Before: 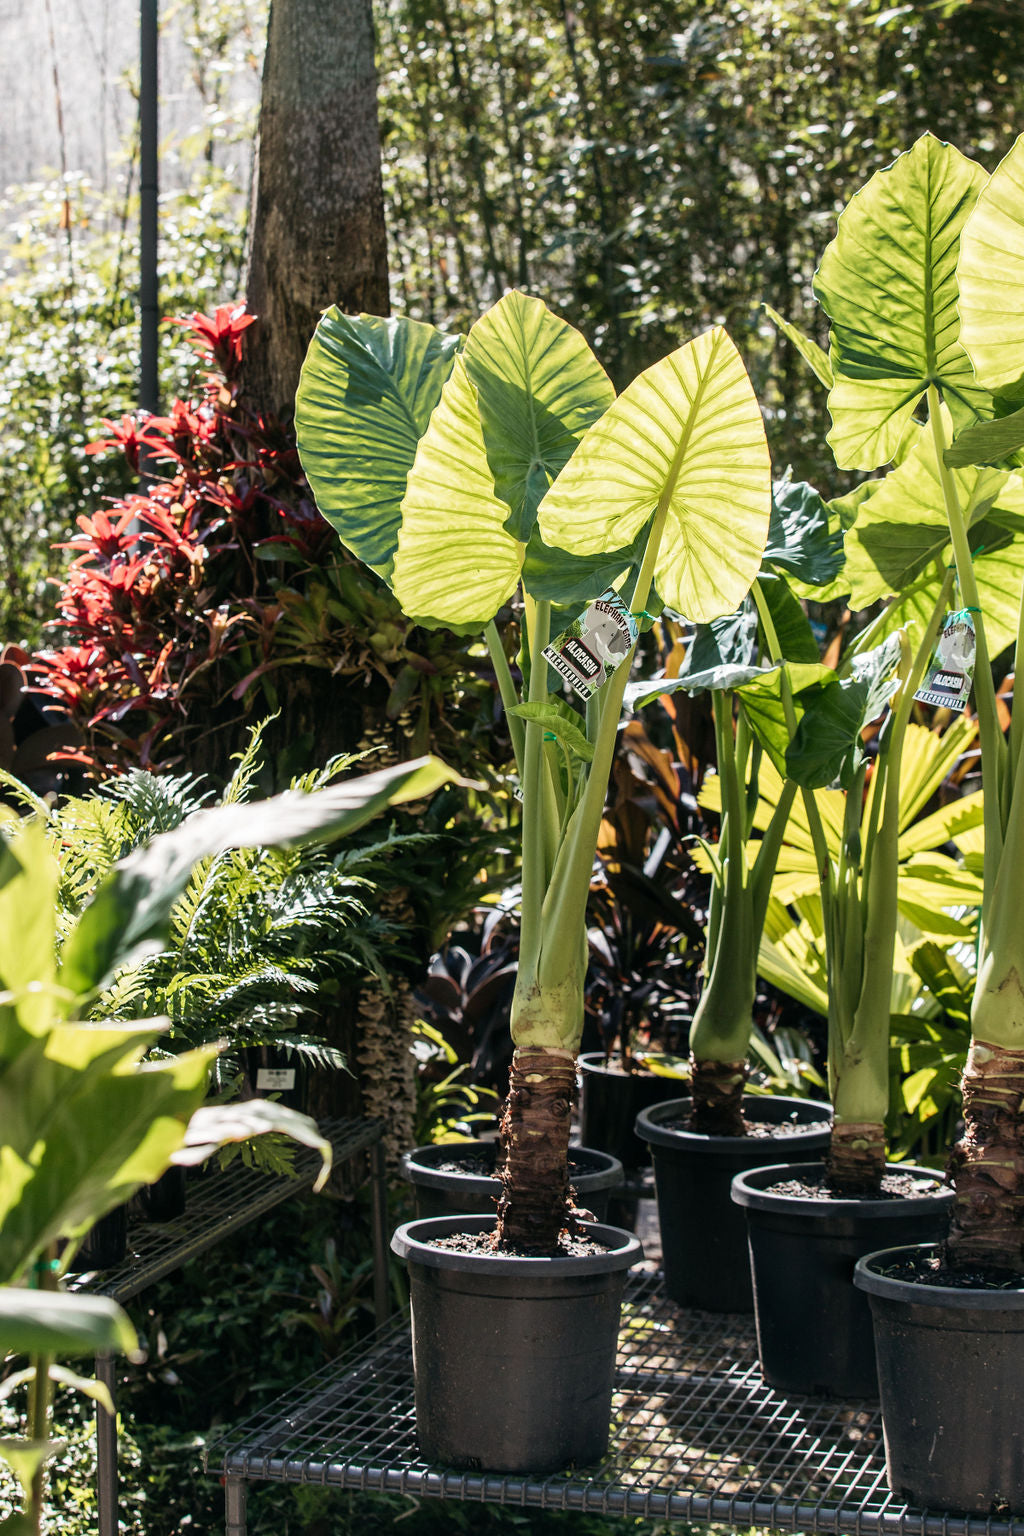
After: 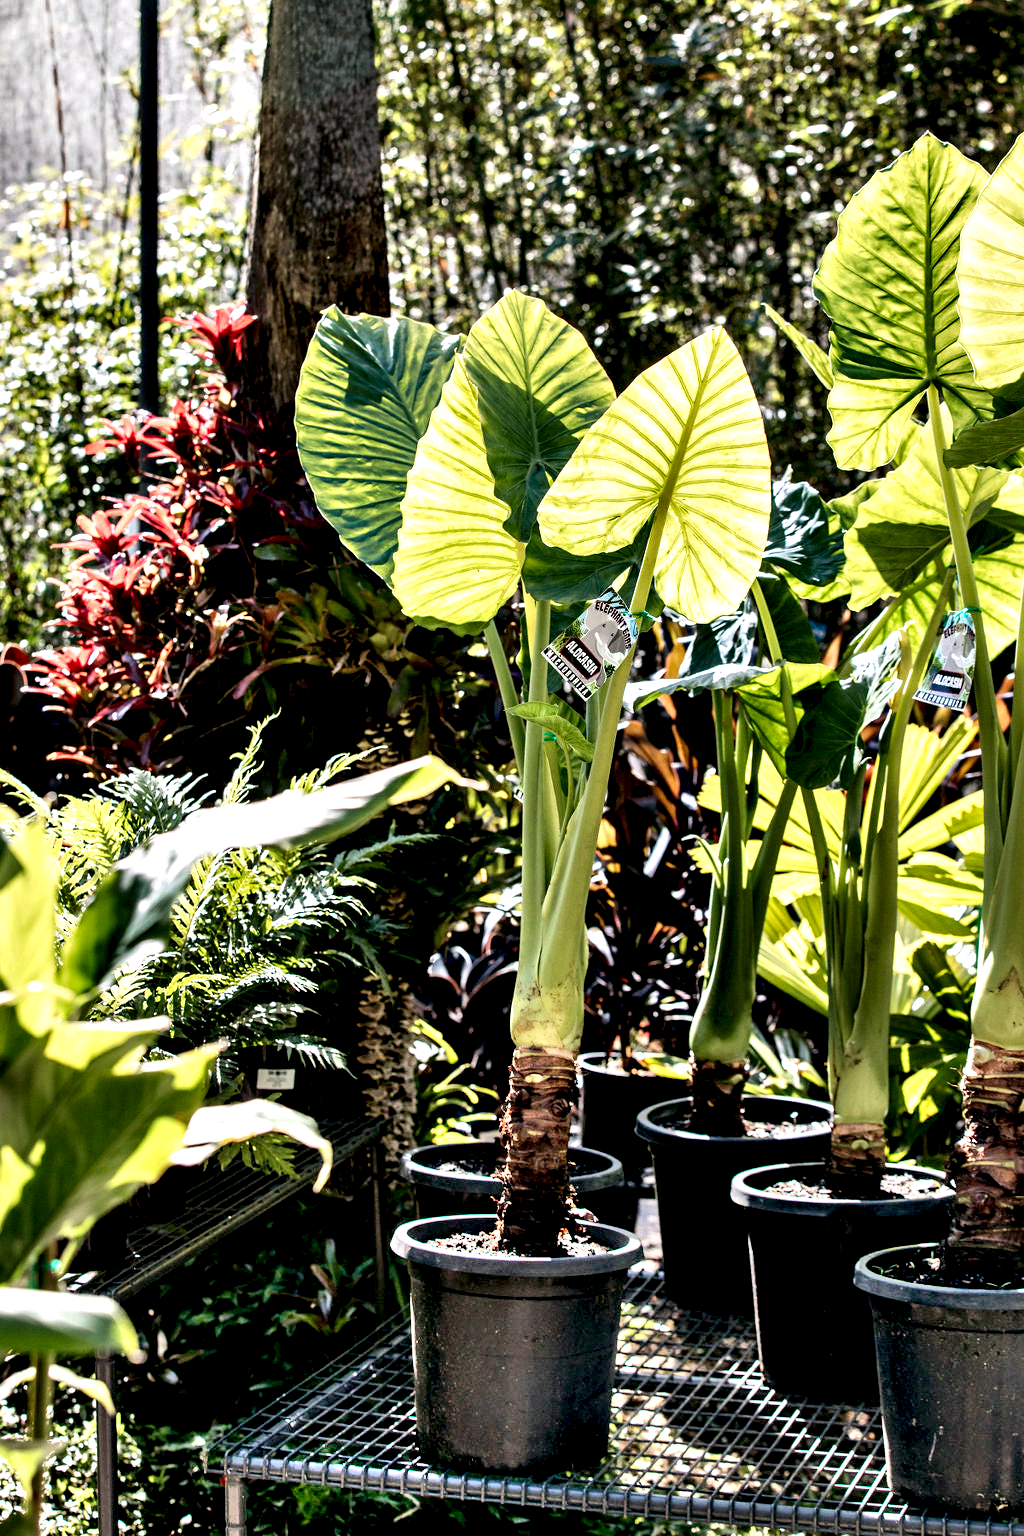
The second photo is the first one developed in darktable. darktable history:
shadows and highlights: soften with gaussian
exposure: black level correction 0.009, exposure 0.015 EV, compensate exposure bias true, compensate highlight preservation false
contrast equalizer: octaves 7, y [[0.6 ×6], [0.55 ×6], [0 ×6], [0 ×6], [0 ×6]]
